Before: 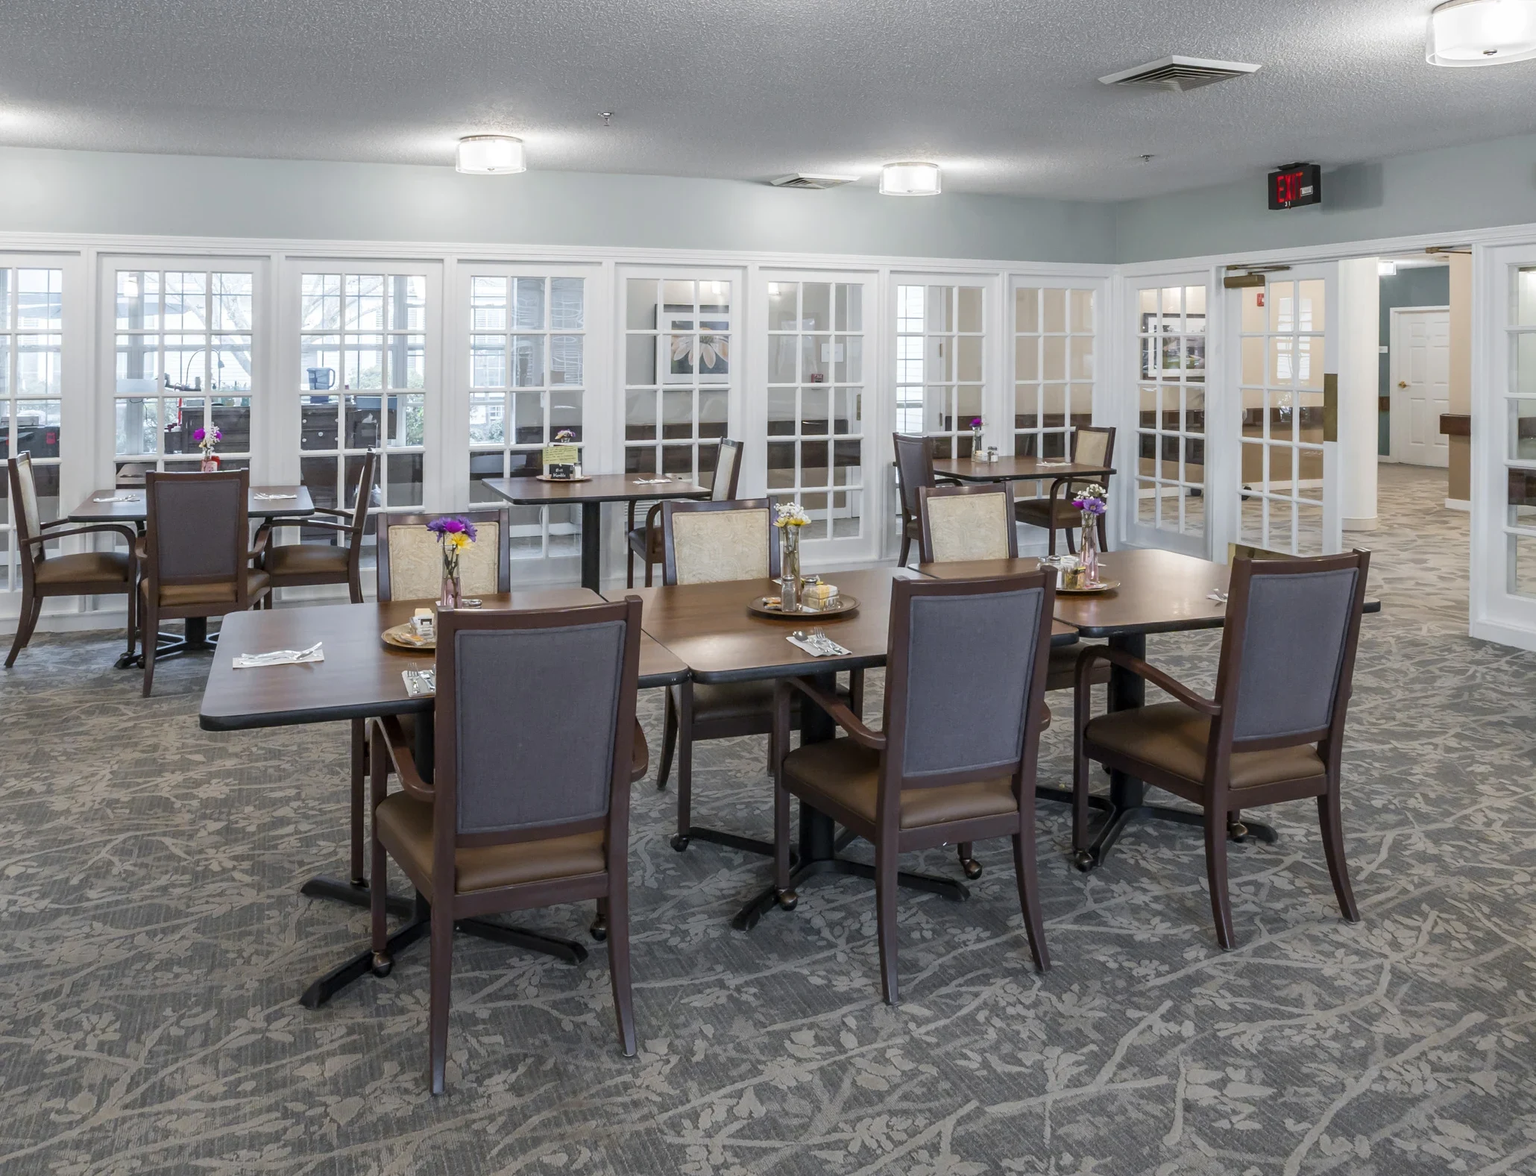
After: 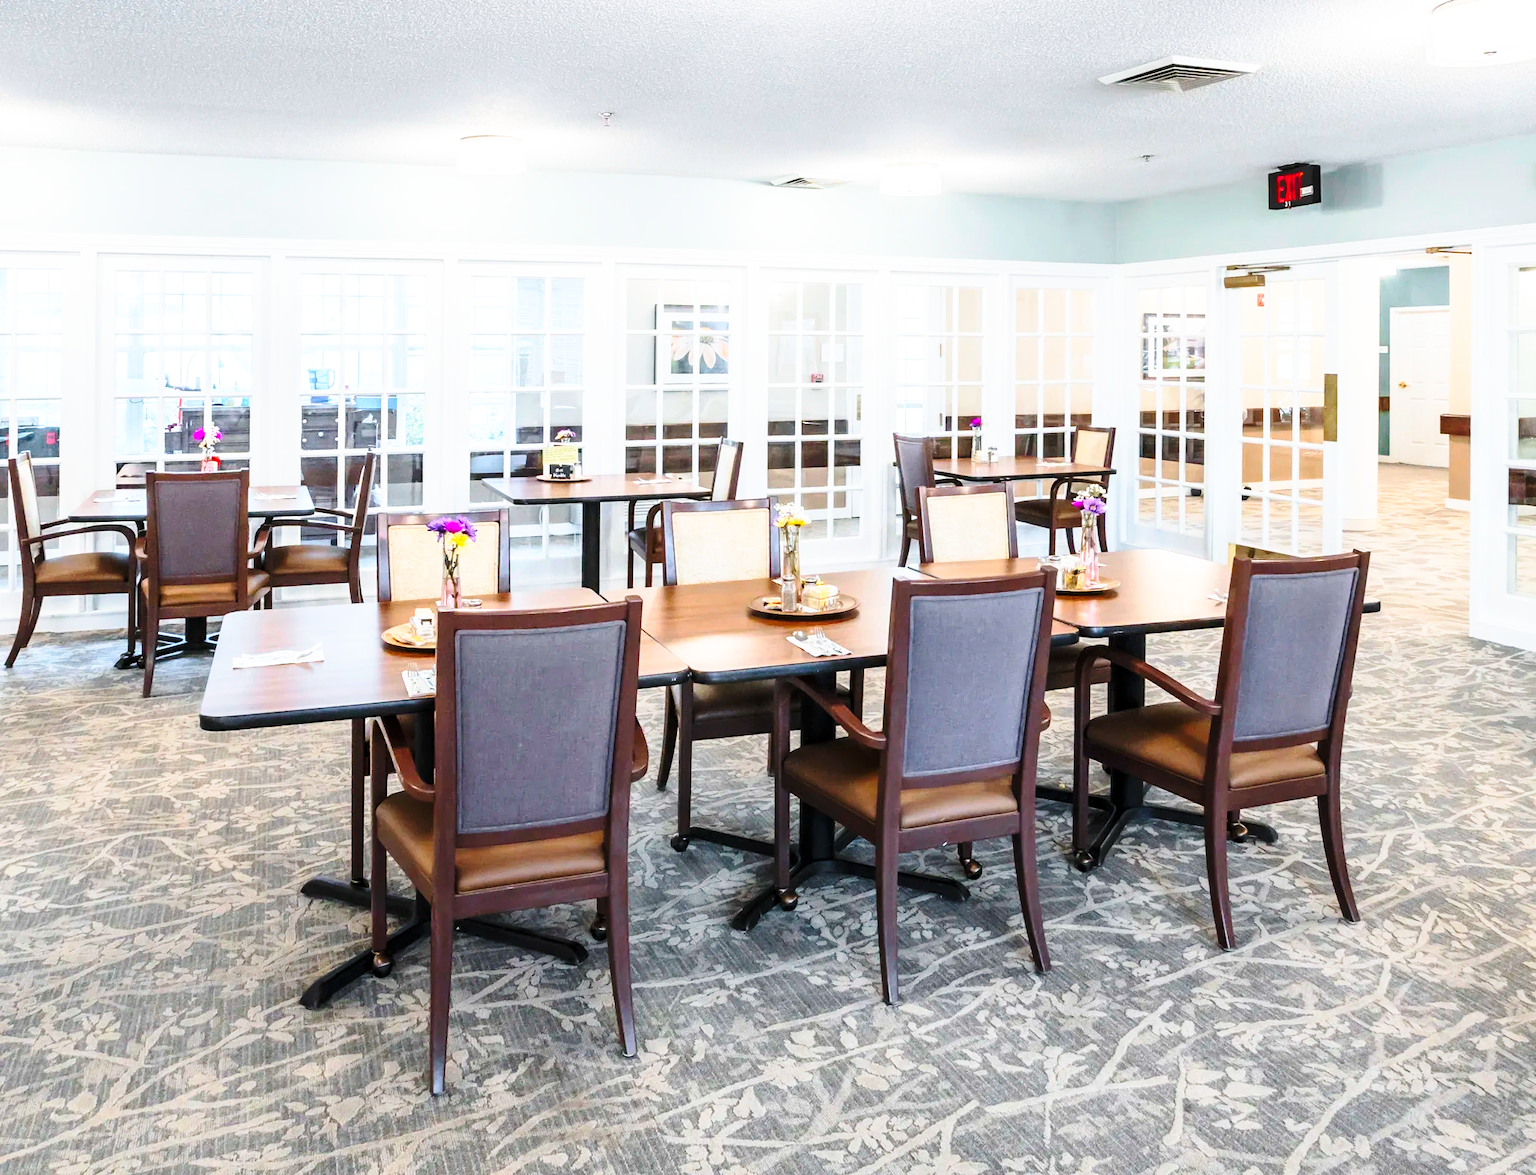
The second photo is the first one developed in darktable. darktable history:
contrast brightness saturation: contrast 0.2, brightness 0.15, saturation 0.14
base curve: curves: ch0 [(0, 0) (0.026, 0.03) (0.109, 0.232) (0.351, 0.748) (0.669, 0.968) (1, 1)], preserve colors none
